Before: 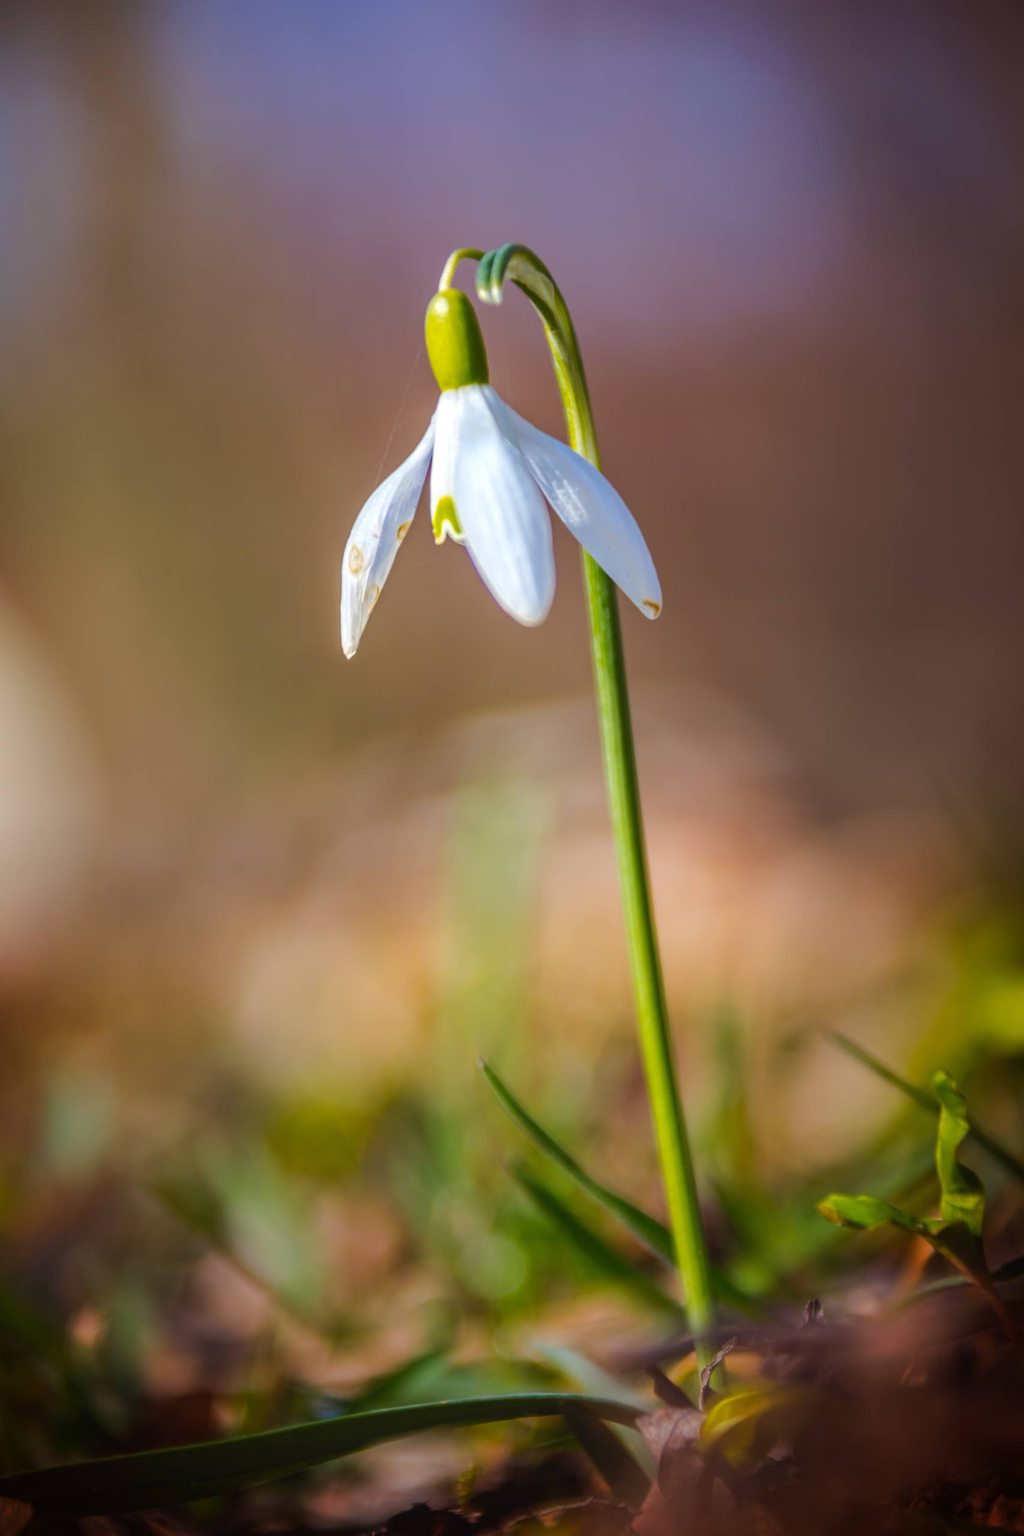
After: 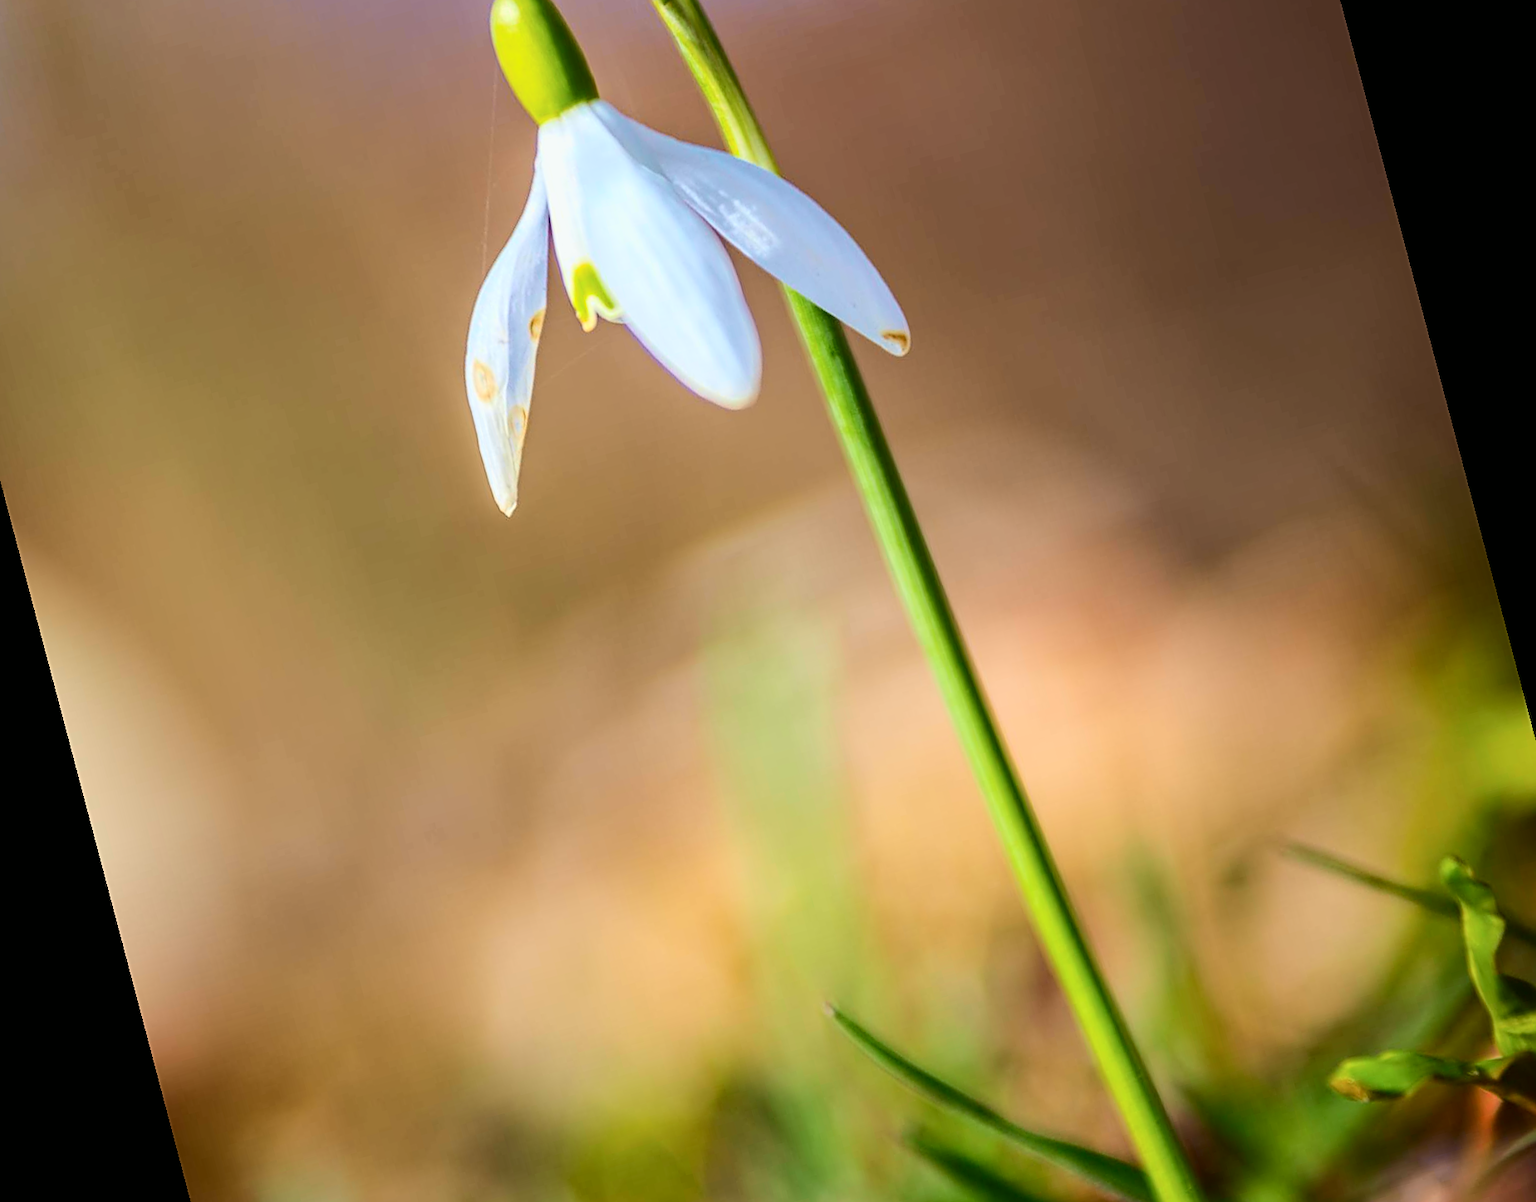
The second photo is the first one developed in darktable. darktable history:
sharpen: on, module defaults
rotate and perspective: rotation -14.8°, crop left 0.1, crop right 0.903, crop top 0.25, crop bottom 0.748
tone curve: curves: ch0 [(0, 0) (0.114, 0.083) (0.291, 0.3) (0.447, 0.535) (0.602, 0.712) (0.772, 0.864) (0.999, 0.978)]; ch1 [(0, 0) (0.389, 0.352) (0.458, 0.433) (0.486, 0.474) (0.509, 0.505) (0.535, 0.541) (0.555, 0.557) (0.677, 0.724) (1, 1)]; ch2 [(0, 0) (0.369, 0.388) (0.449, 0.431) (0.501, 0.5) (0.528, 0.552) (0.561, 0.596) (0.697, 0.721) (1, 1)], color space Lab, independent channels, preserve colors none
